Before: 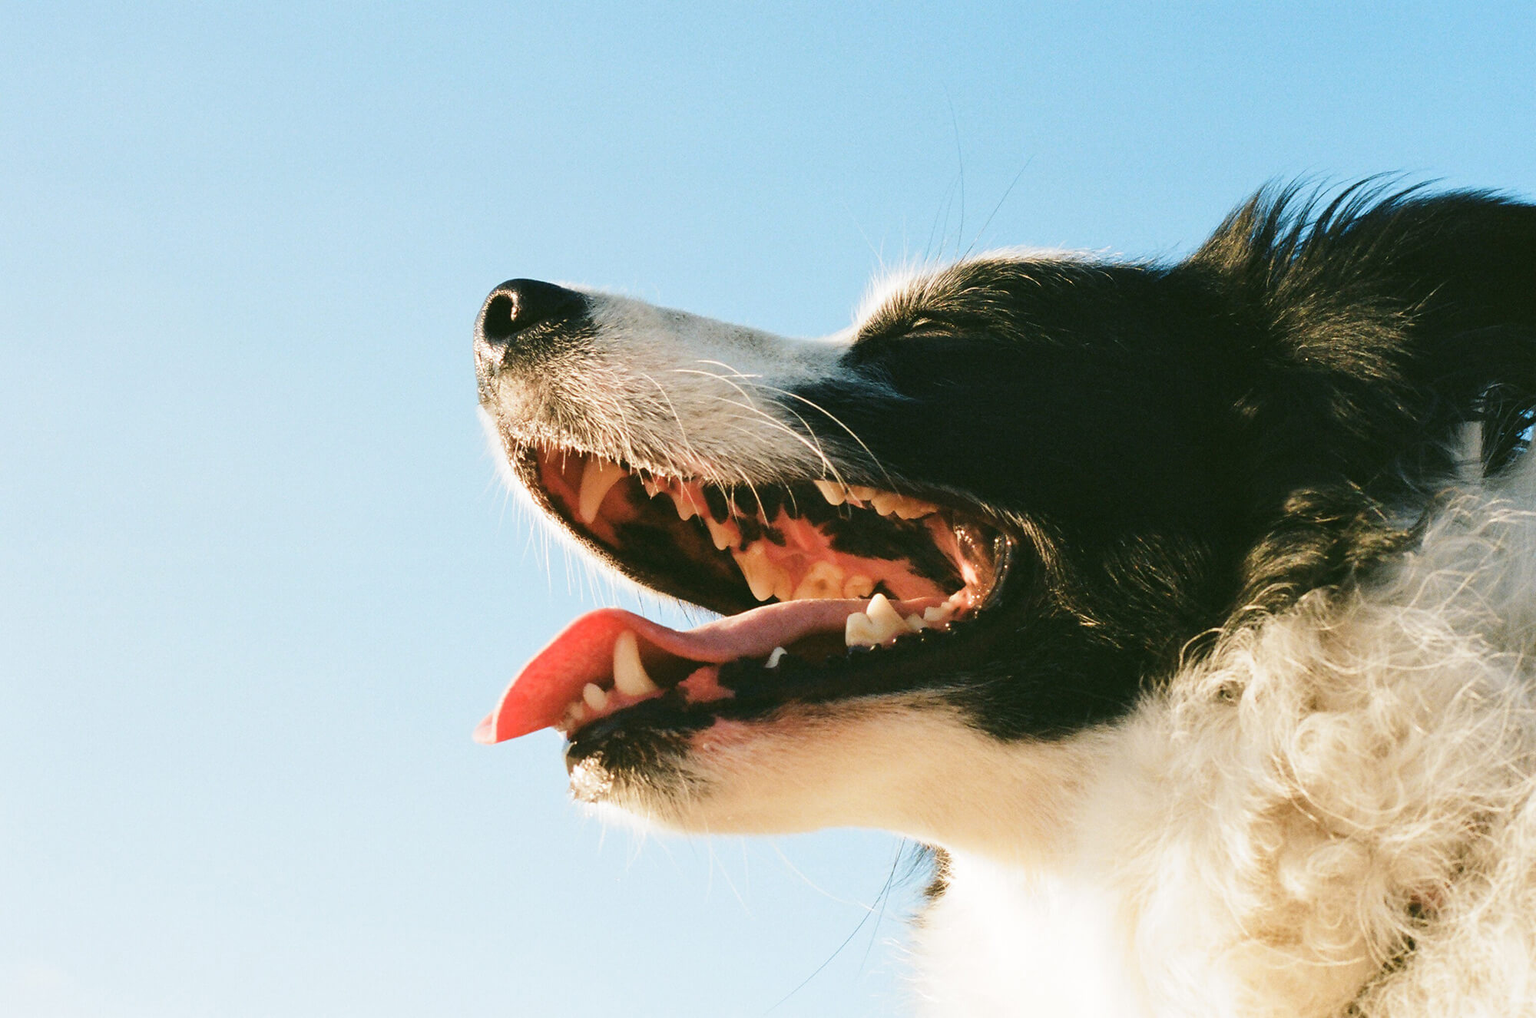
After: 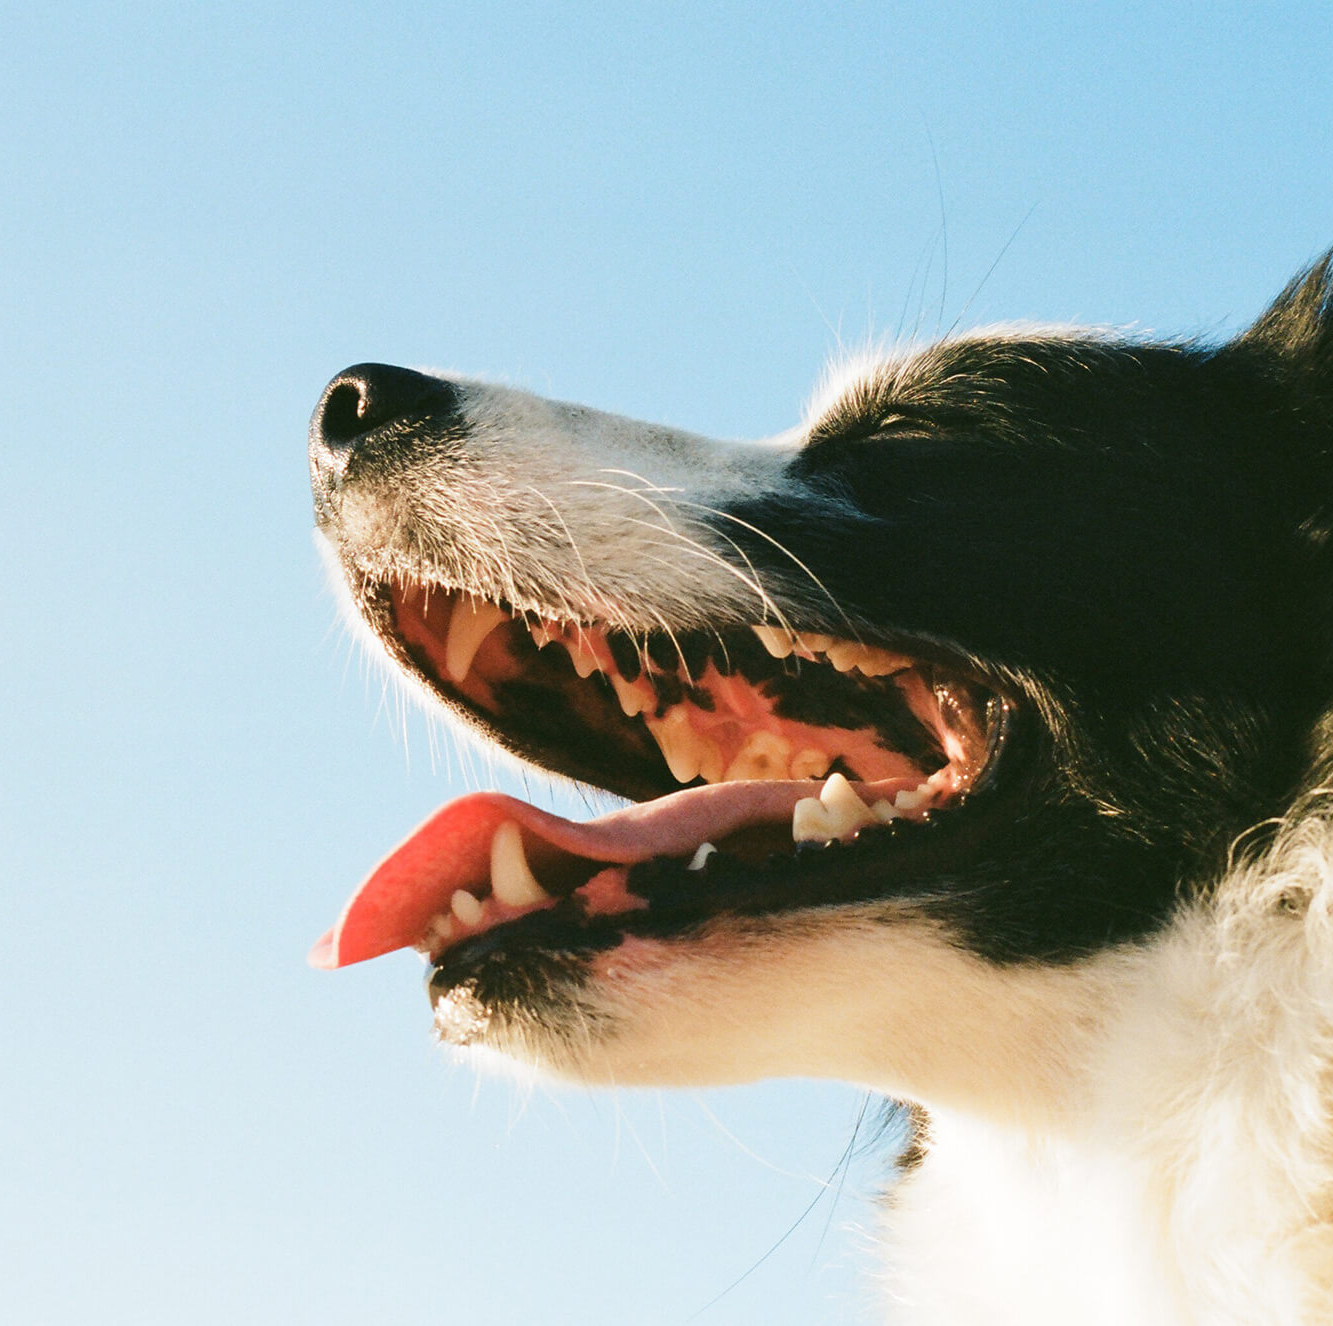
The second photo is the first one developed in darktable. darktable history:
crop: left 15.419%, right 17.914%
